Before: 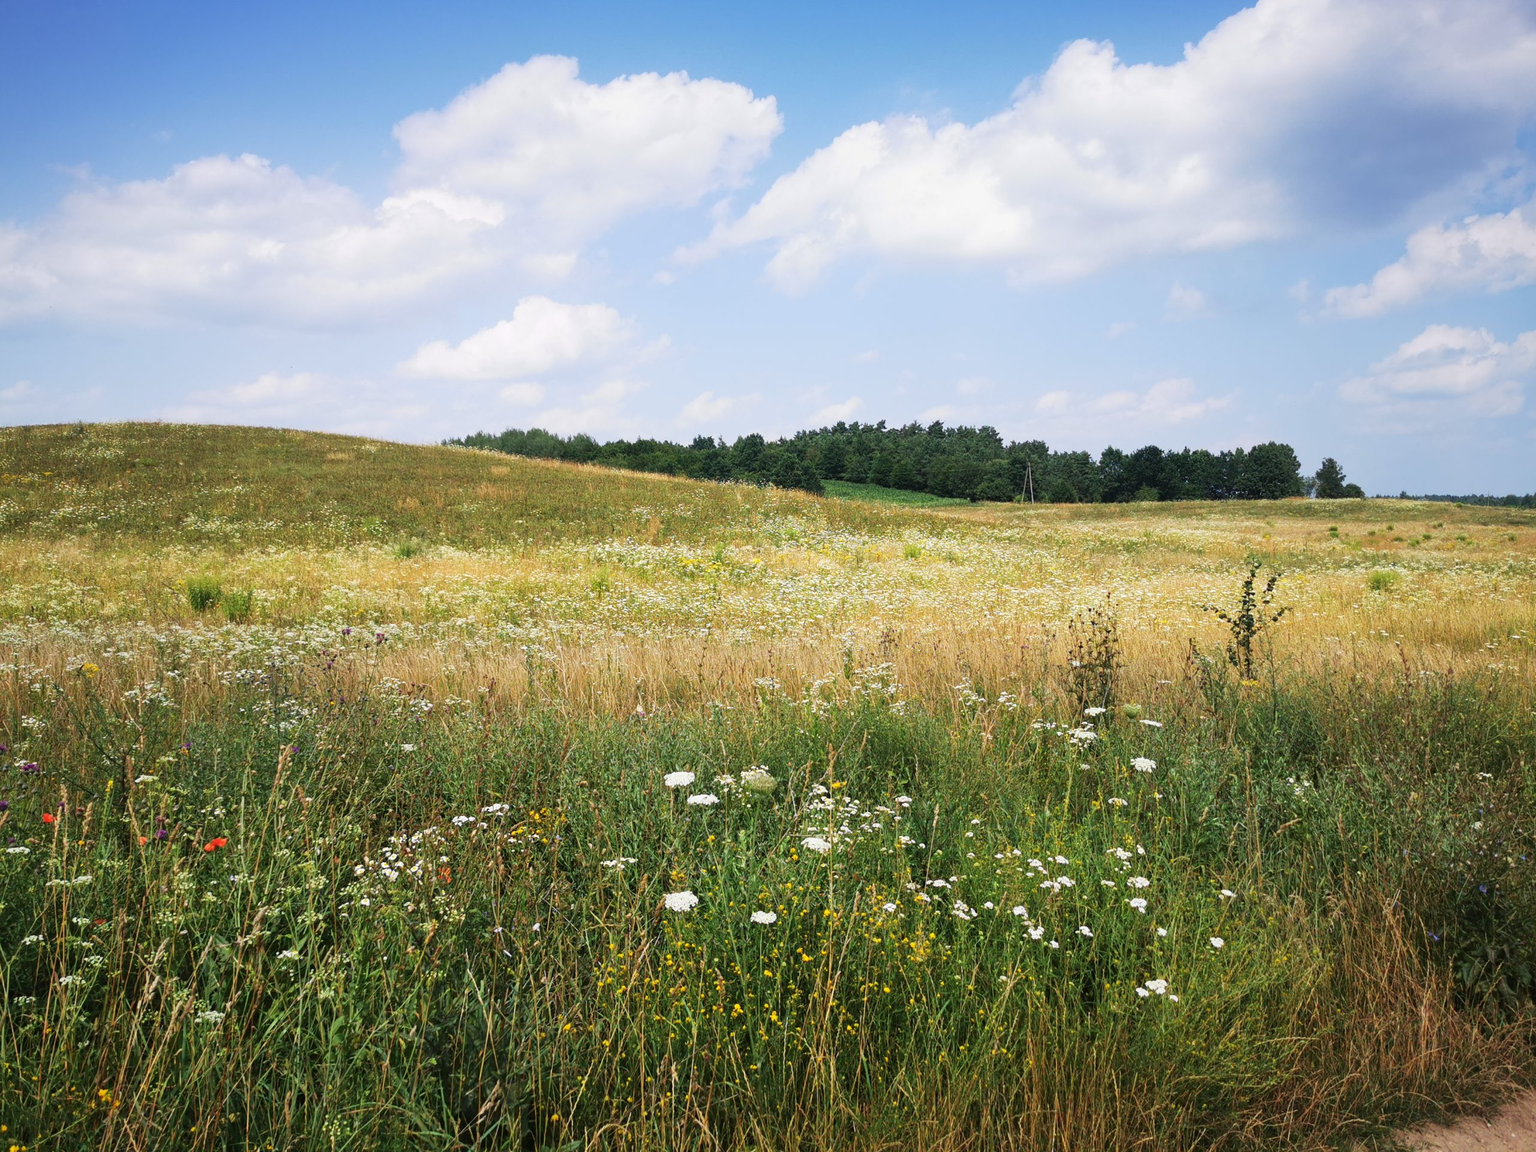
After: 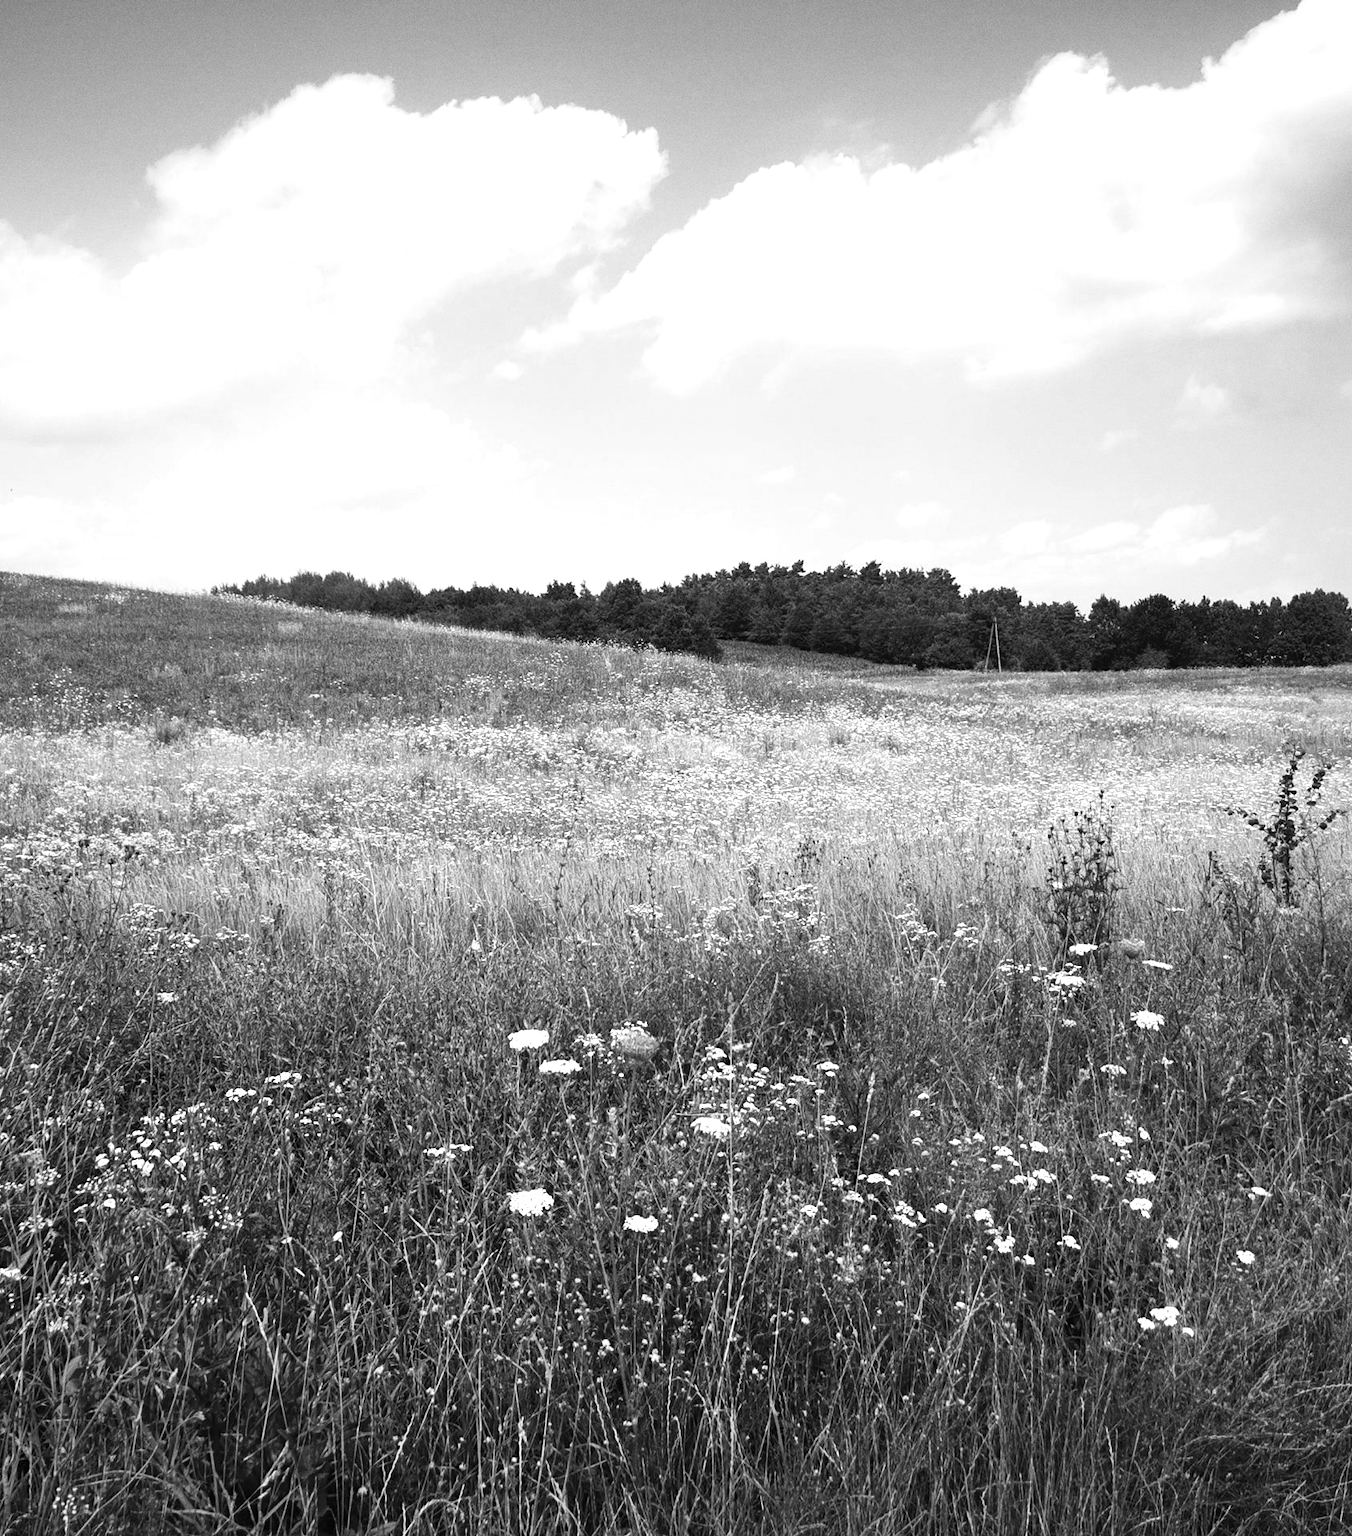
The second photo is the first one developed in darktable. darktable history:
crop and rotate: left 18.442%, right 15.508%
grain: coarseness 0.09 ISO
color balance rgb: linear chroma grading › global chroma 9%, perceptual saturation grading › global saturation 36%, perceptual brilliance grading › global brilliance 15%, perceptual brilliance grading › shadows -35%, global vibrance 15%
monochrome: on, module defaults
